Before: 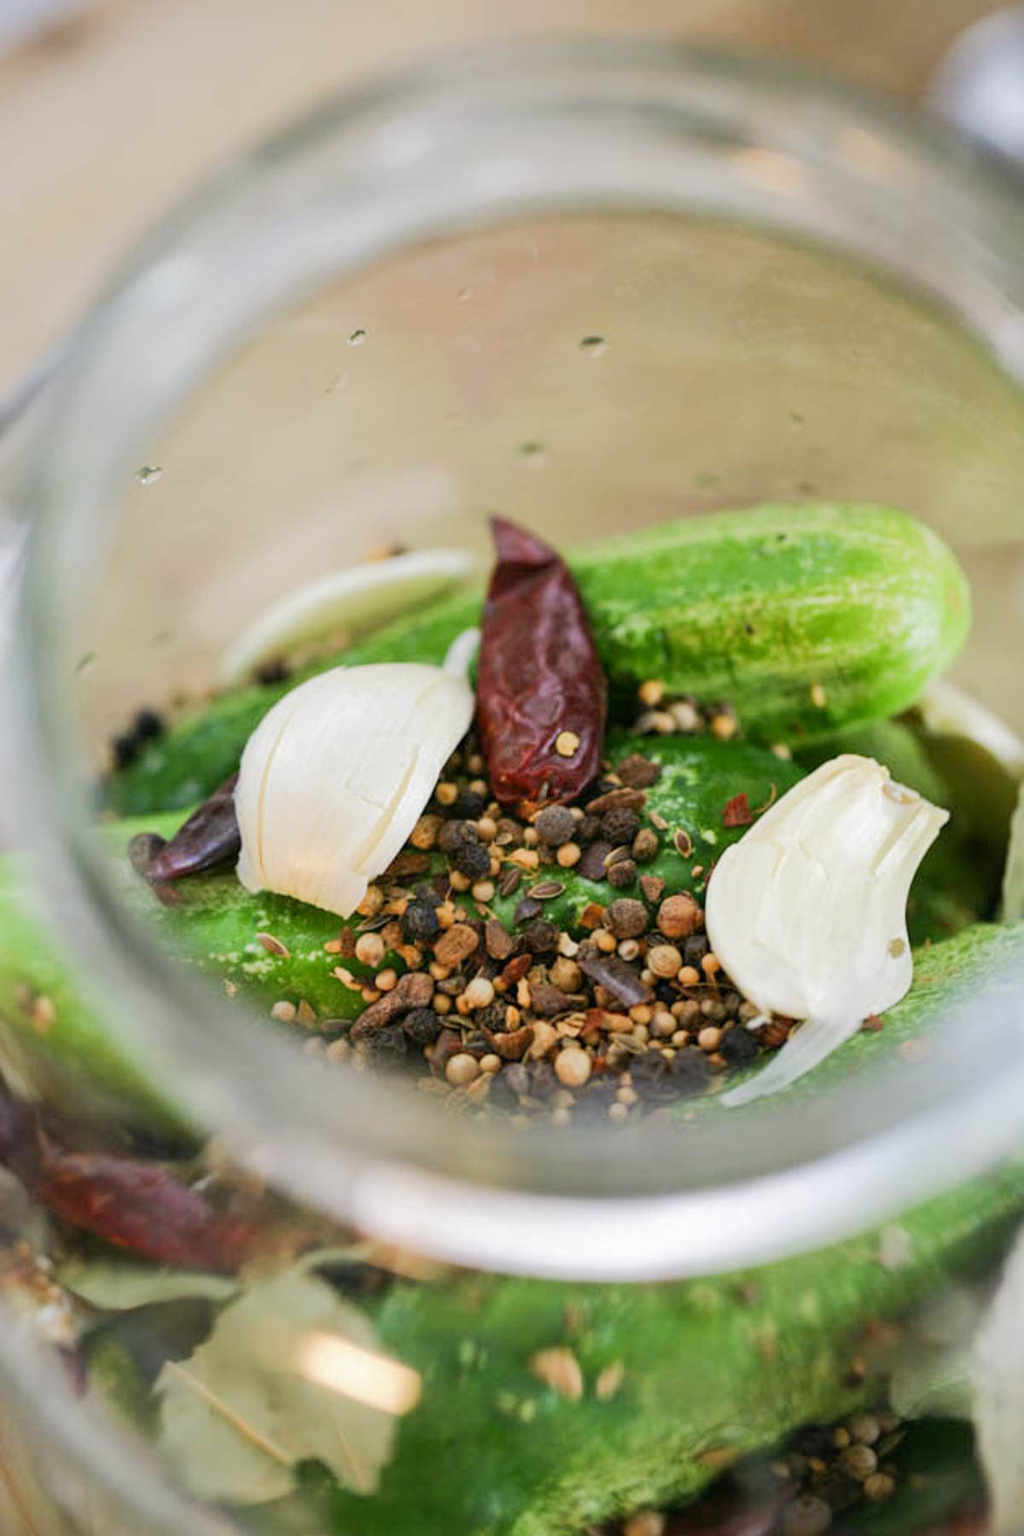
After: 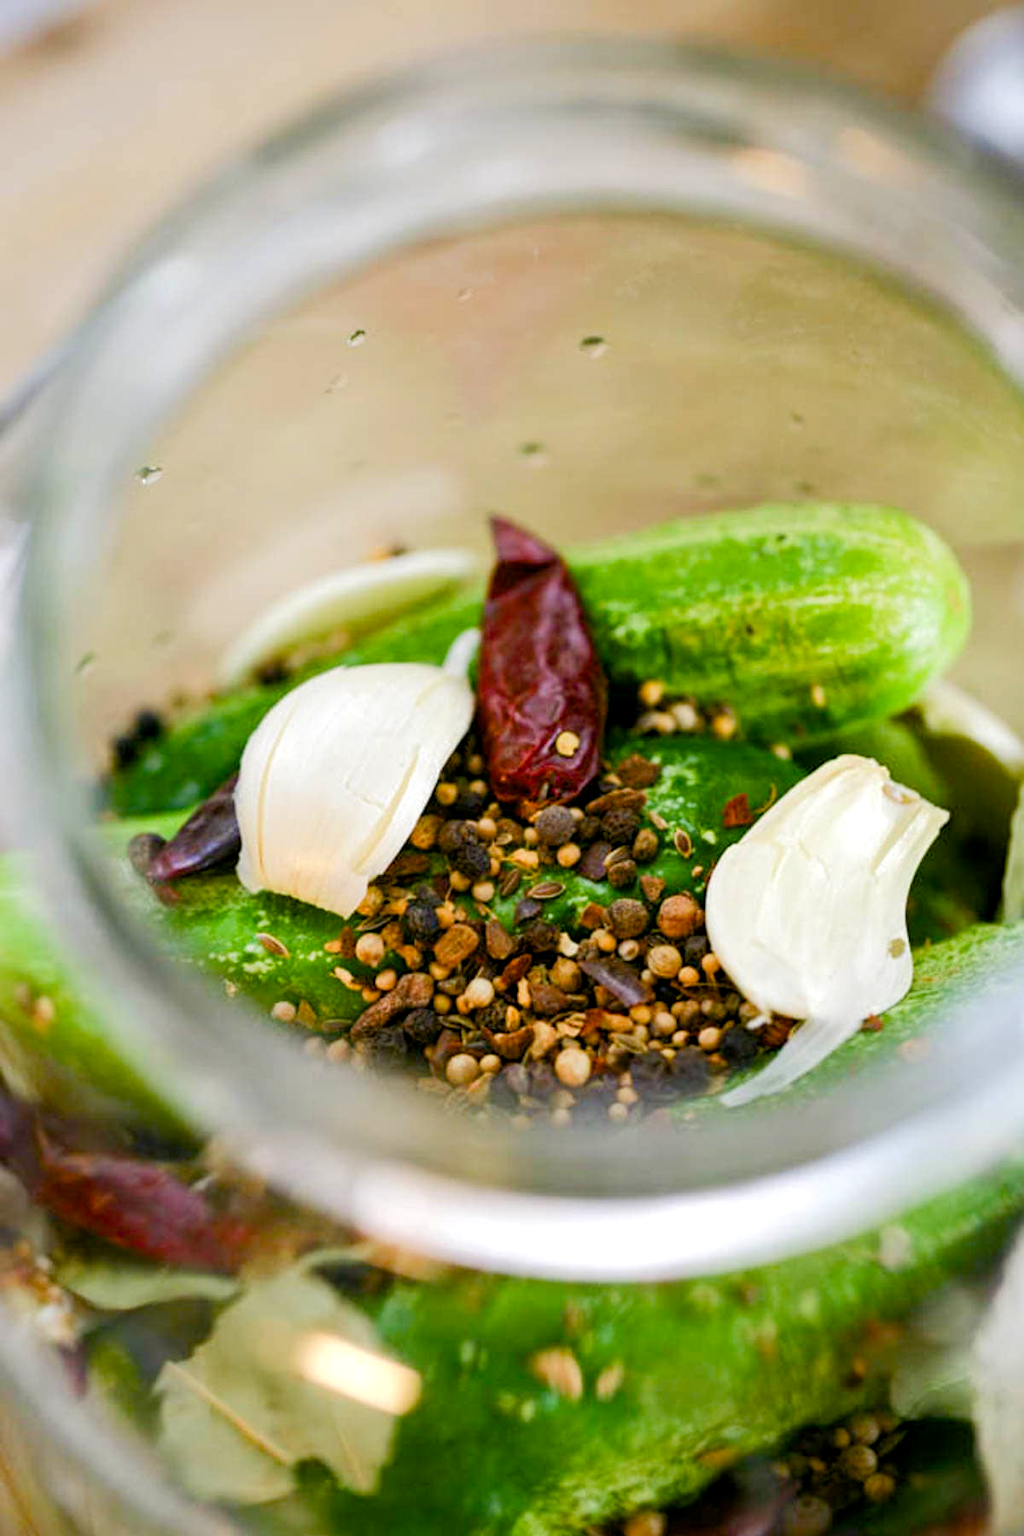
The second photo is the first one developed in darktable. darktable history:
color balance rgb: global offset › luminance -0.472%, perceptual saturation grading › global saturation 20%, perceptual saturation grading › highlights -25.035%, perceptual saturation grading › shadows 49.423%, global vibrance 30.076%, contrast 10.596%
